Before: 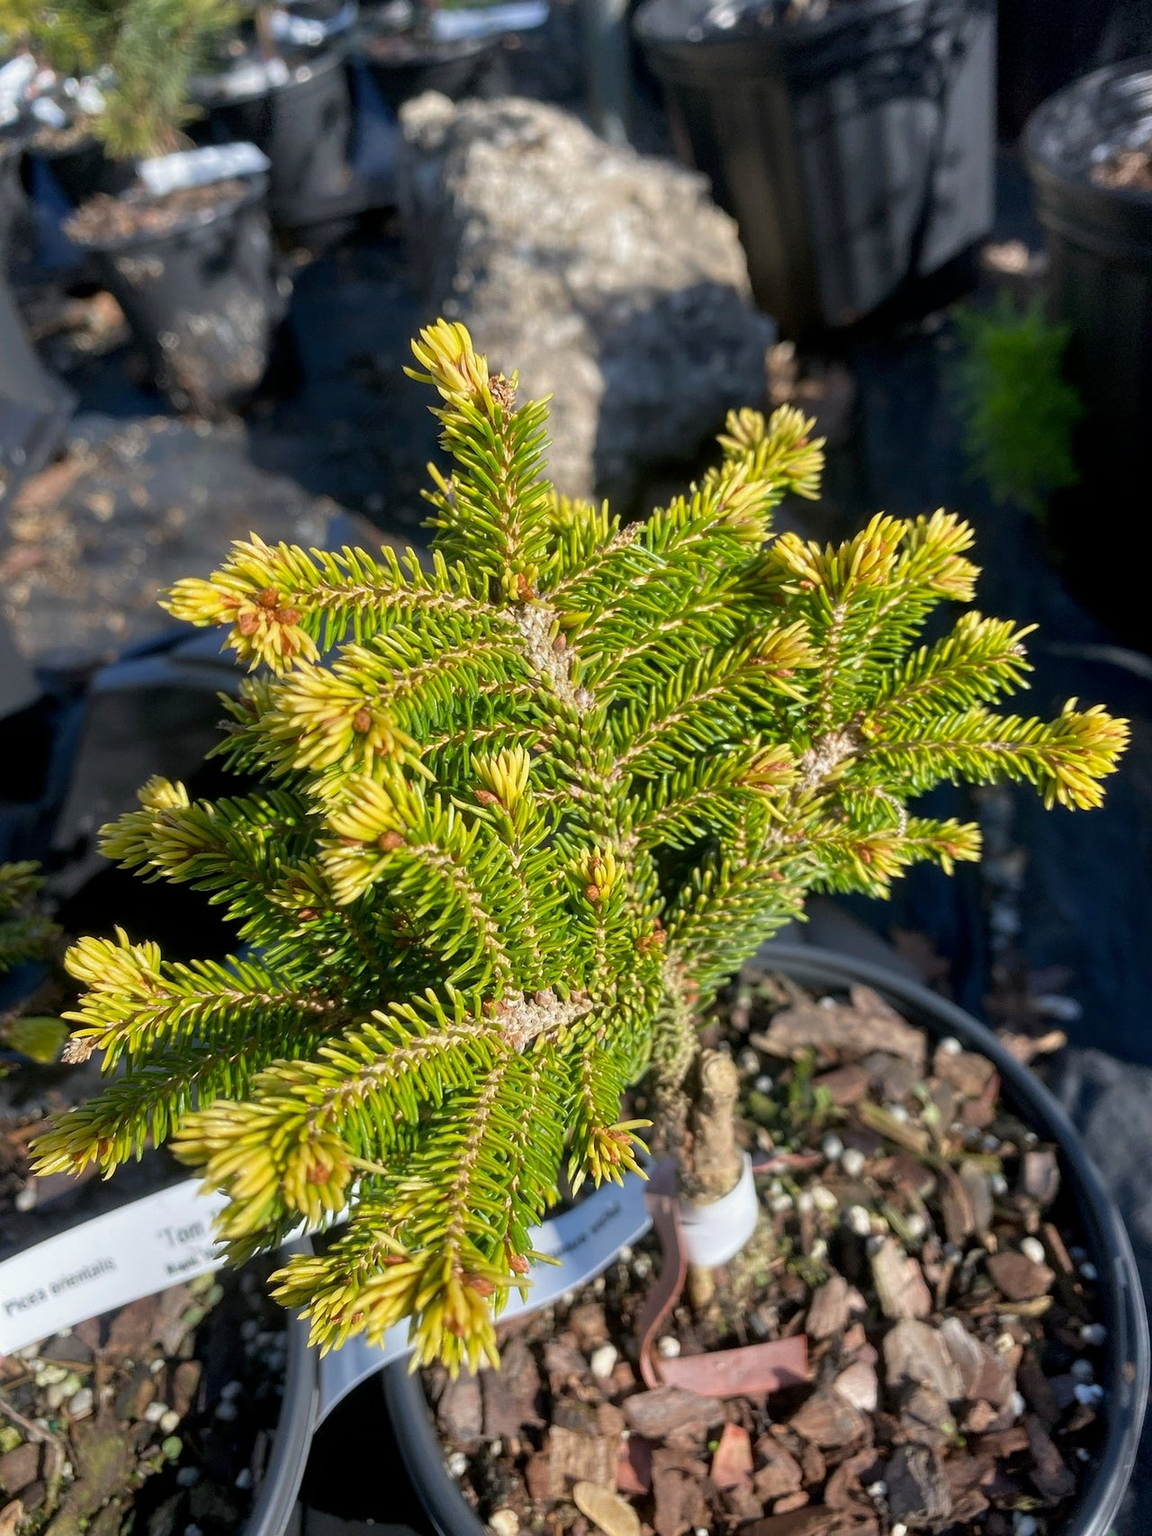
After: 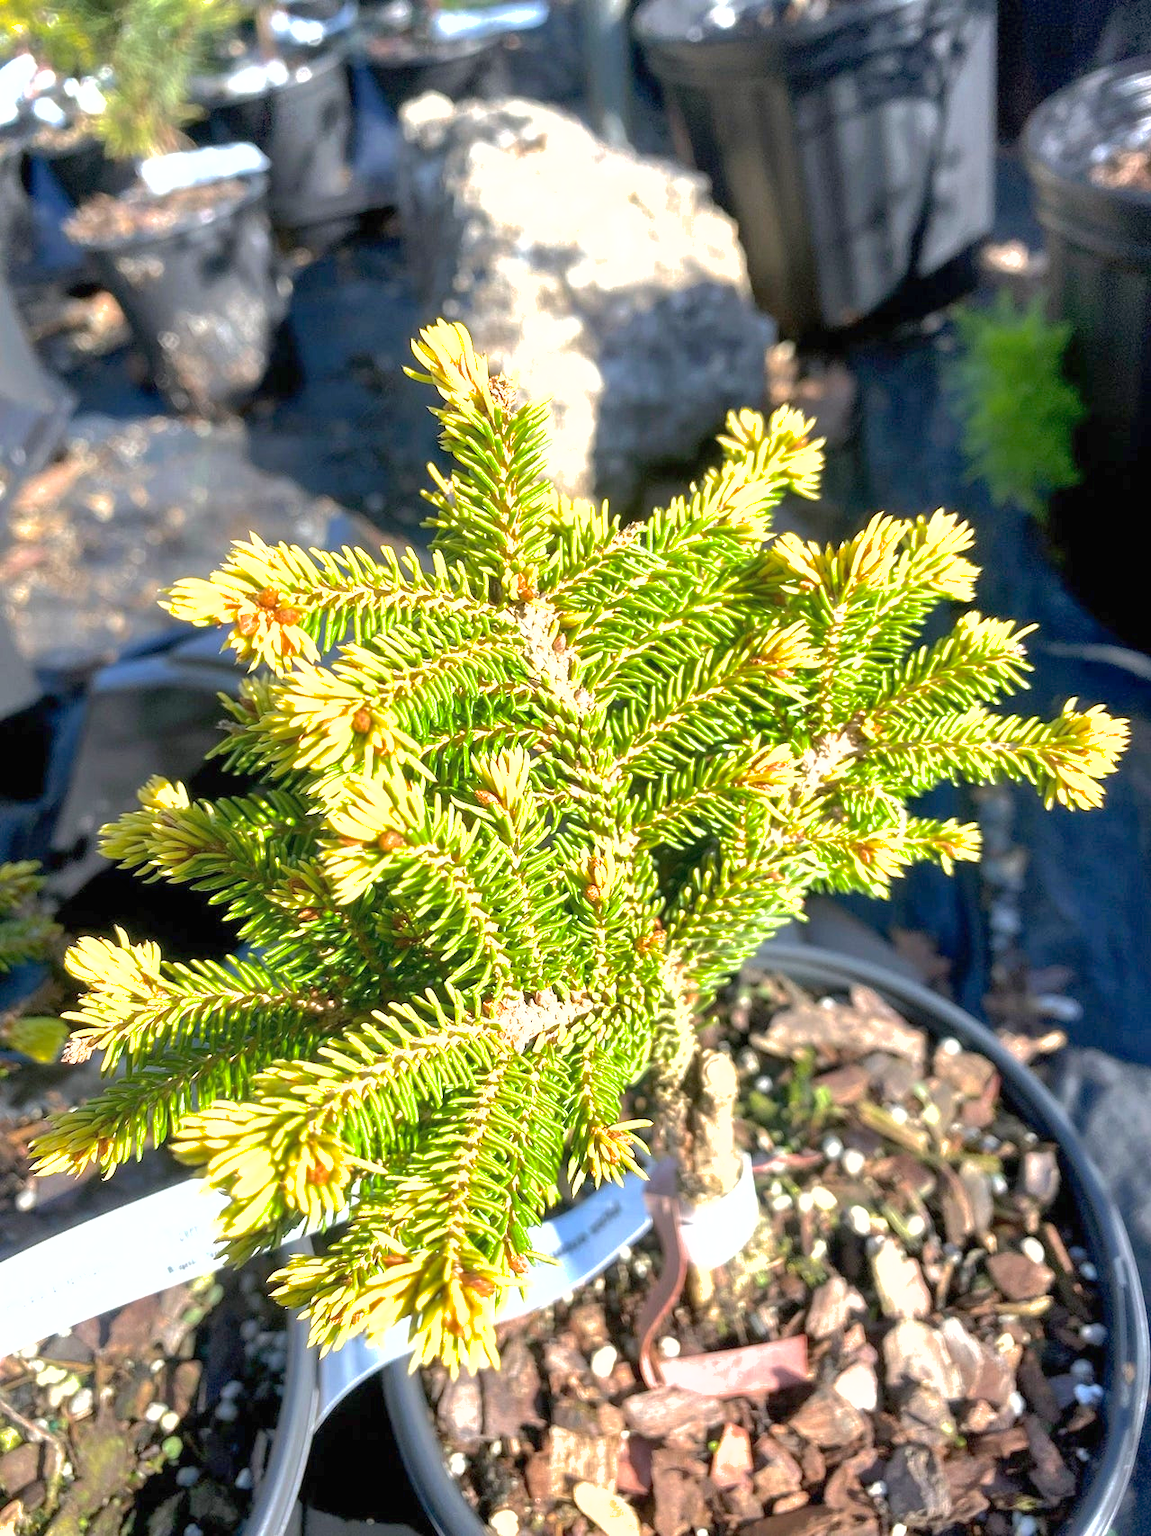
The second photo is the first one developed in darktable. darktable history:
shadows and highlights: on, module defaults
exposure: black level correction 0, exposure 1.388 EV, compensate exposure bias true, compensate highlight preservation false
